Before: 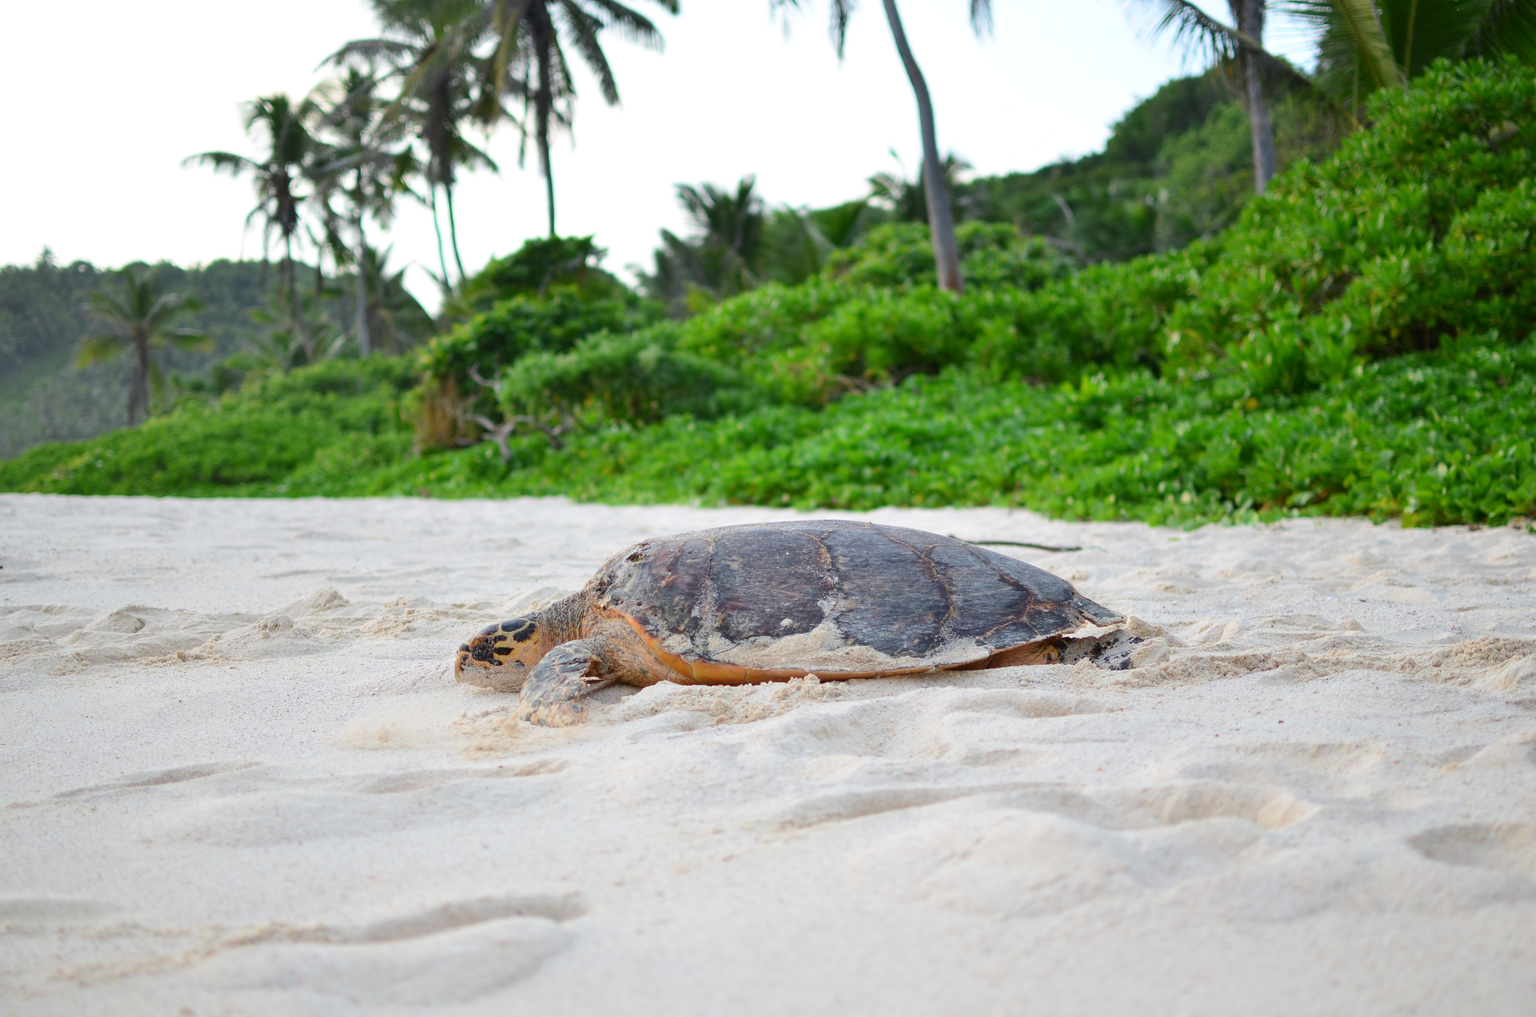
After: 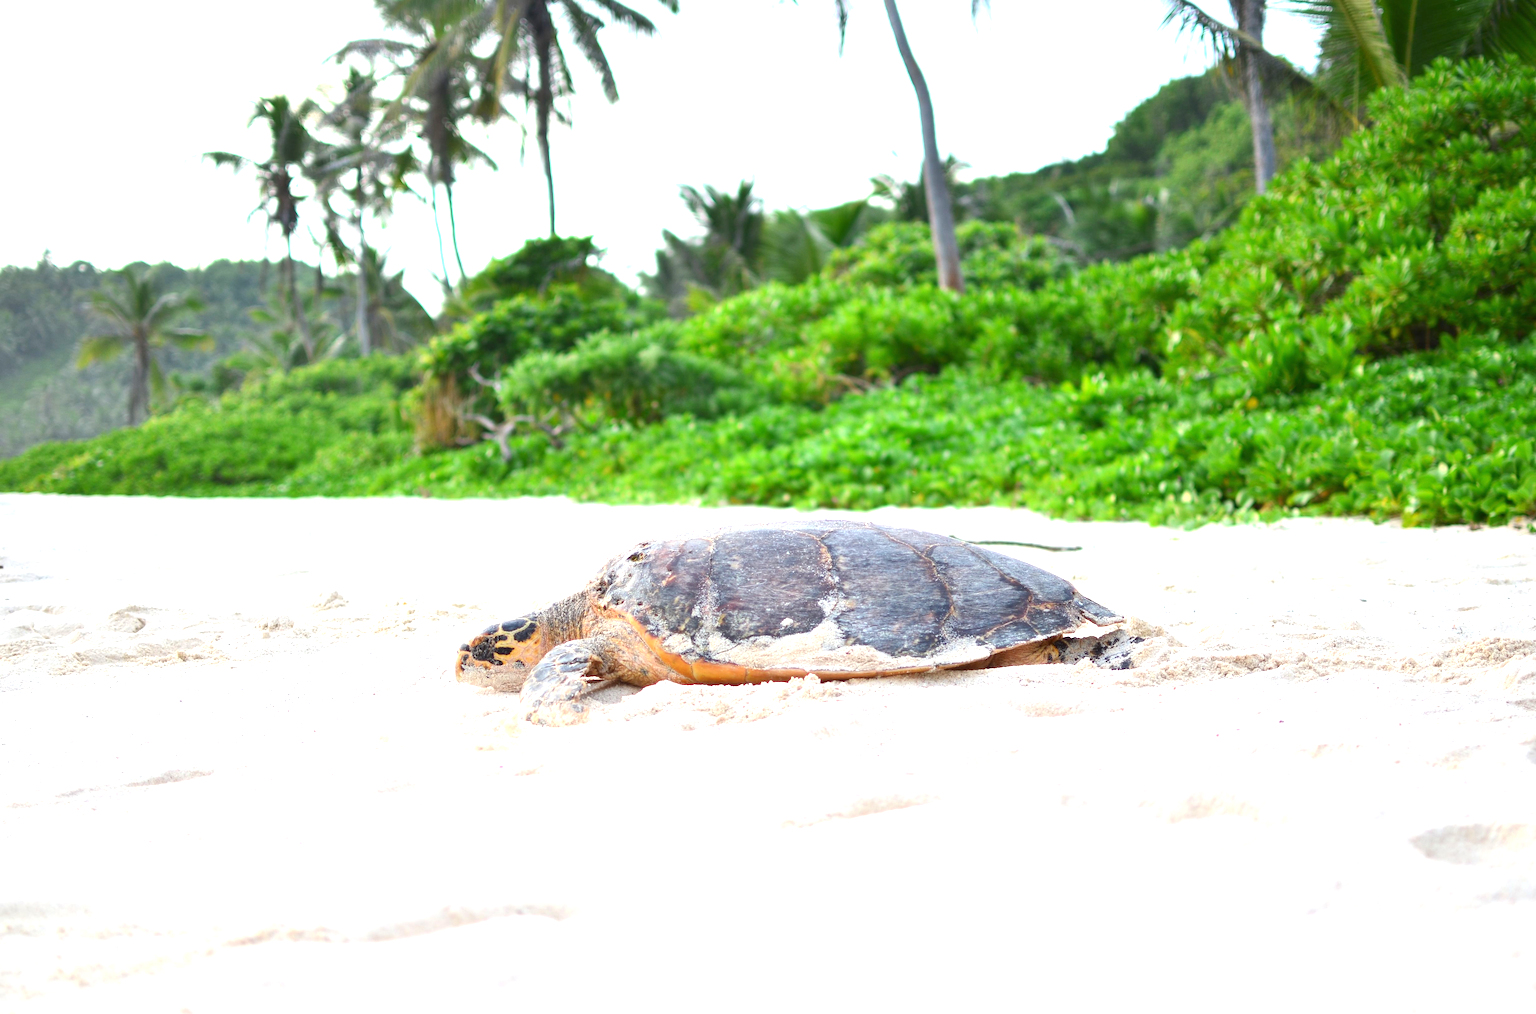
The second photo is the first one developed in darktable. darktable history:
exposure: black level correction 0, exposure 1.104 EV, compensate highlight preservation false
crop: top 0.101%, bottom 0.193%
